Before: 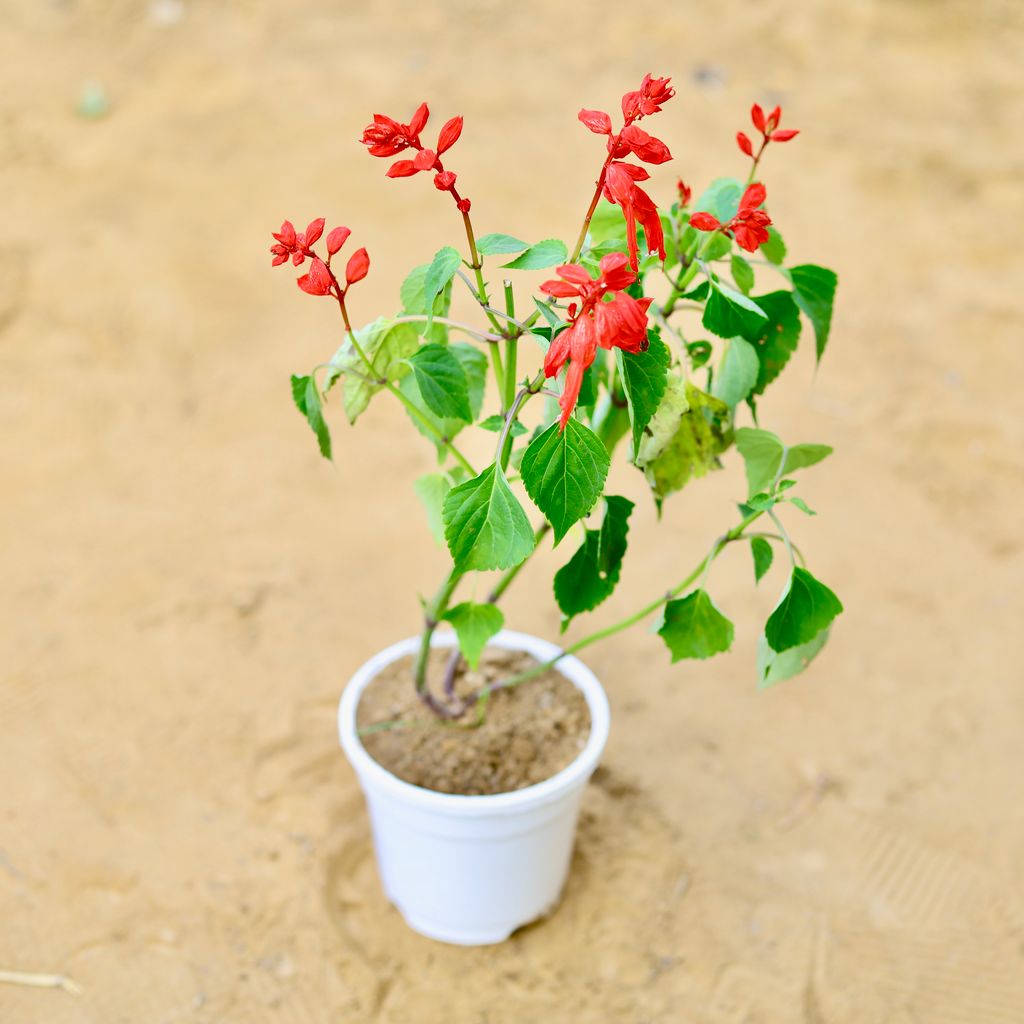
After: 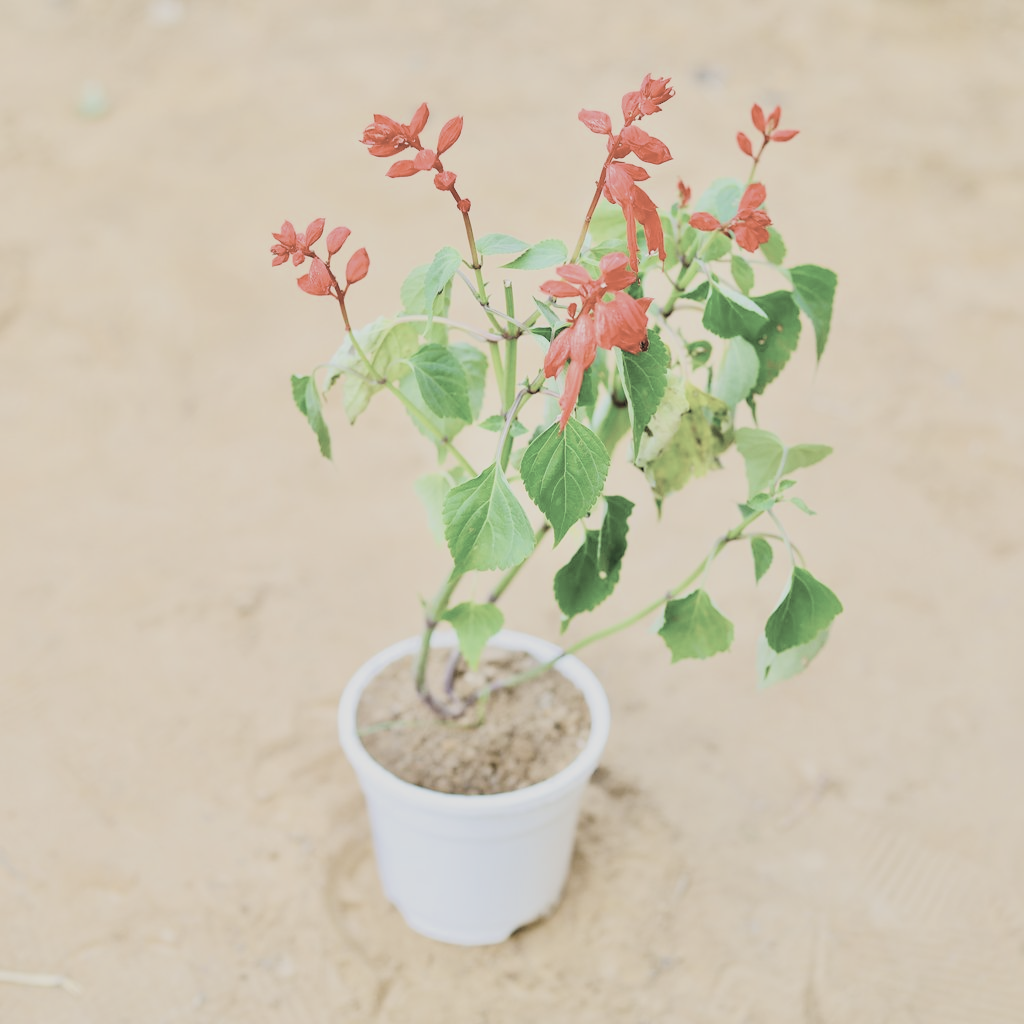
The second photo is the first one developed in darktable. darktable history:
contrast brightness saturation: brightness 0.187, saturation -0.49
exposure: exposure 0.129 EV, compensate exposure bias true, compensate highlight preservation false
filmic rgb: black relative exposure -7.44 EV, white relative exposure 4.86 EV, hardness 3.4
